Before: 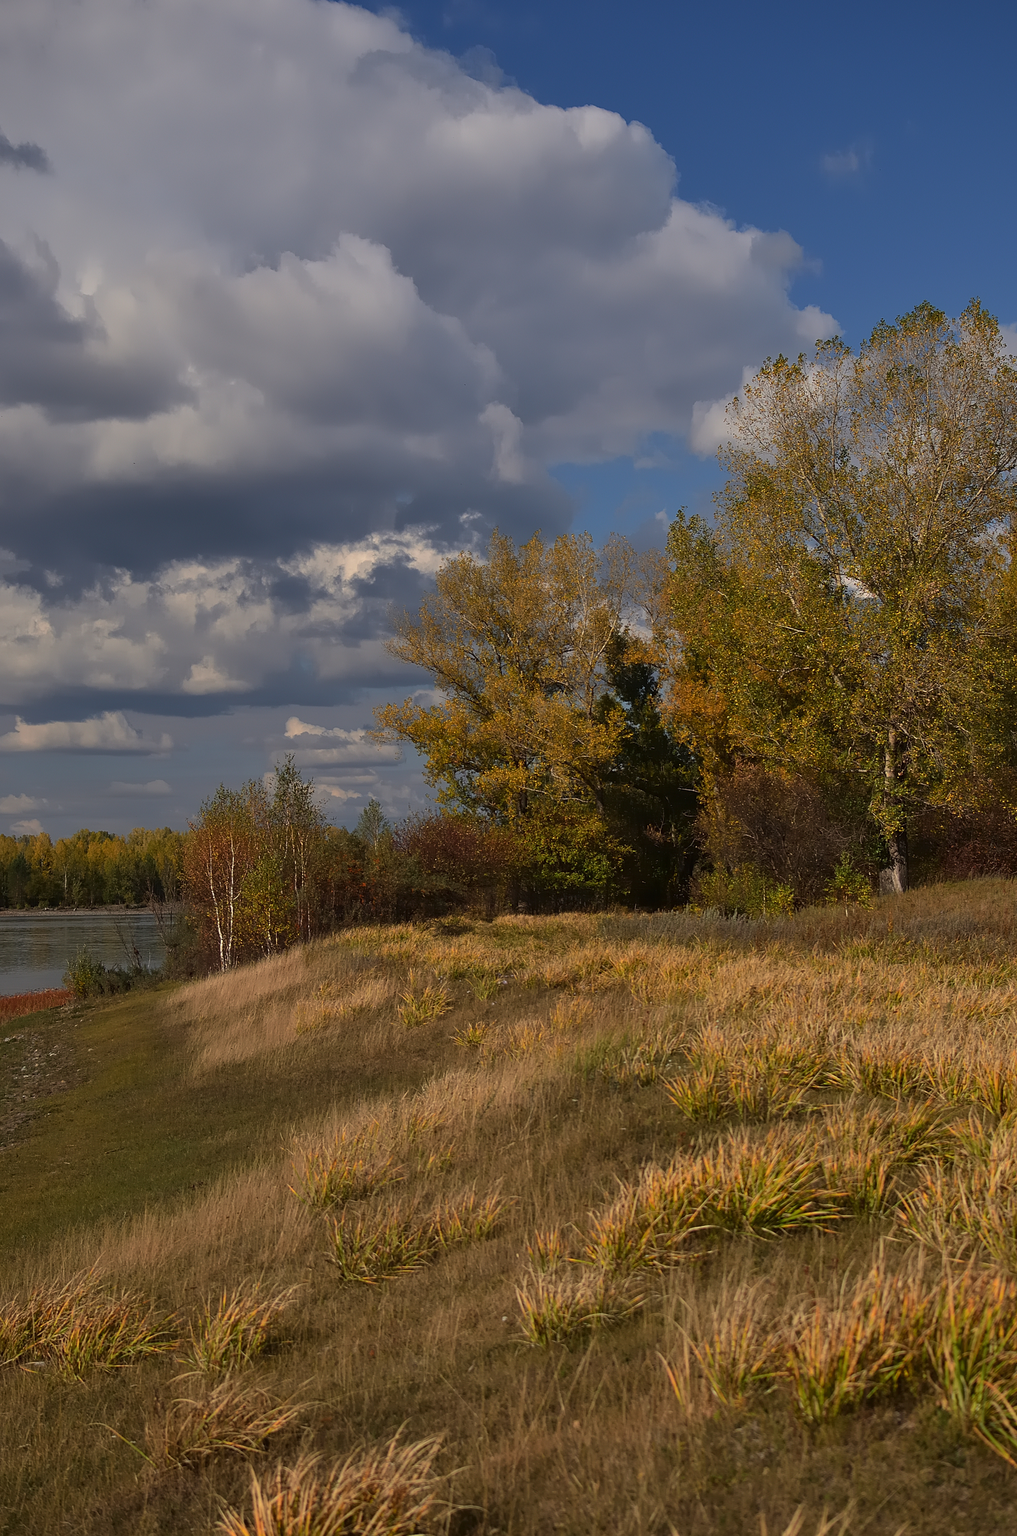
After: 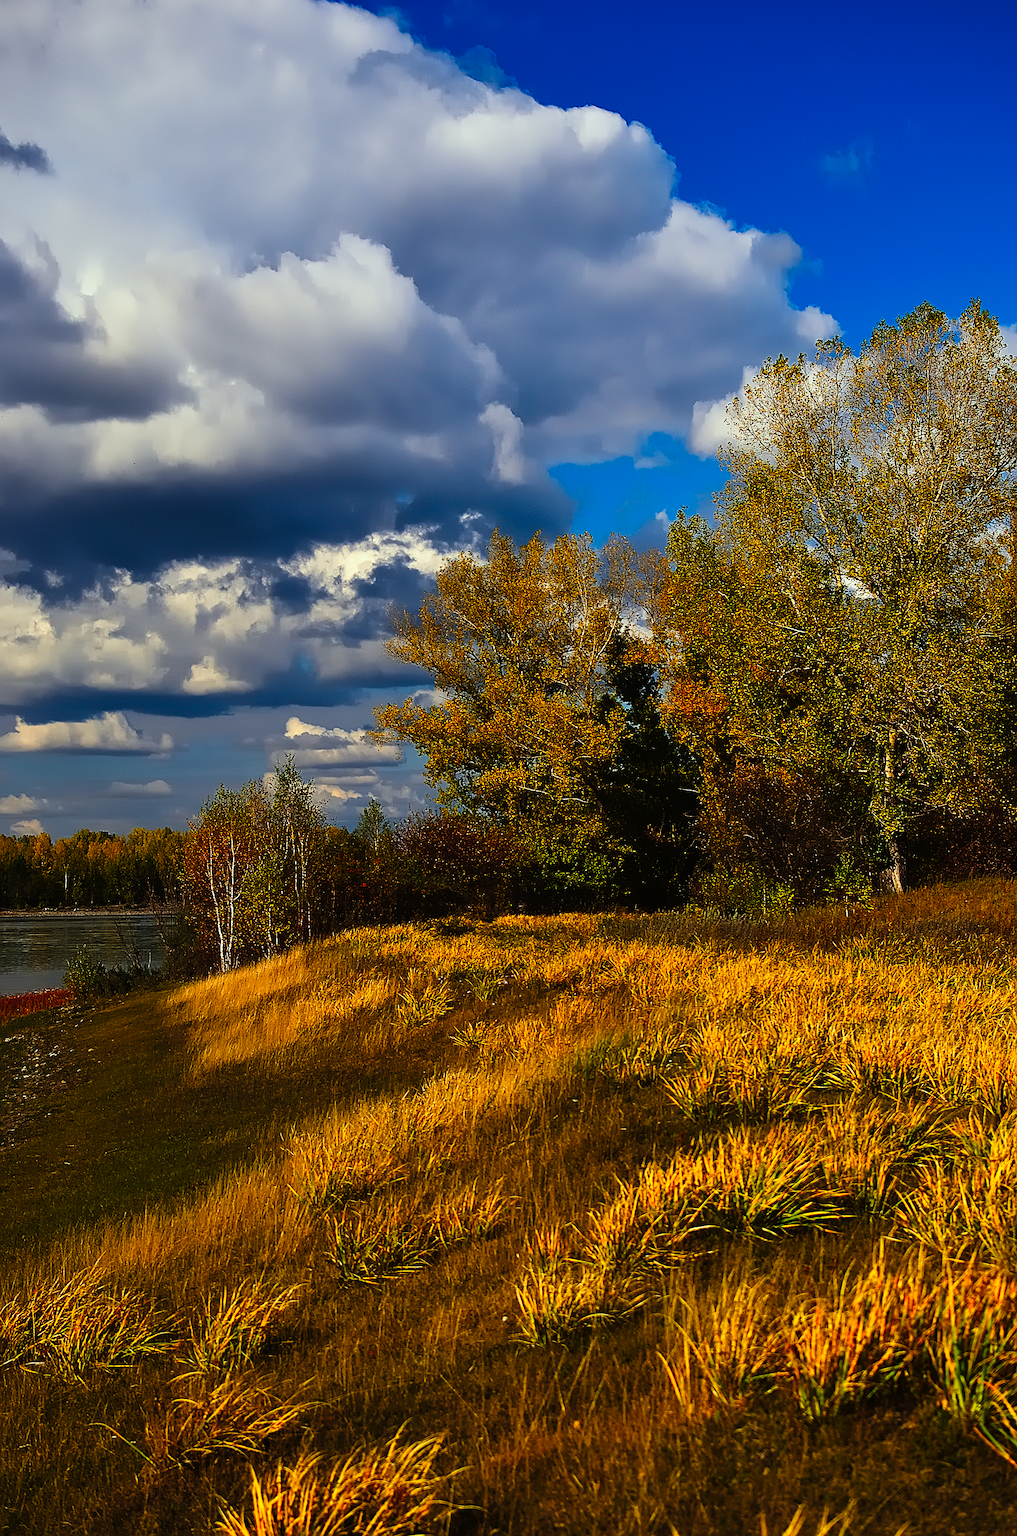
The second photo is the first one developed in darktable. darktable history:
sharpen: amount 0.572
tone equalizer: edges refinement/feathering 500, mask exposure compensation -1.57 EV, preserve details no
exposure: exposure 0.084 EV, compensate exposure bias true, compensate highlight preservation false
tone curve: curves: ch0 [(0, 0) (0.003, 0.003) (0.011, 0.006) (0.025, 0.01) (0.044, 0.016) (0.069, 0.02) (0.1, 0.025) (0.136, 0.034) (0.177, 0.051) (0.224, 0.08) (0.277, 0.131) (0.335, 0.209) (0.399, 0.328) (0.468, 0.47) (0.543, 0.629) (0.623, 0.788) (0.709, 0.903) (0.801, 0.965) (0.898, 0.989) (1, 1)], preserve colors none
color balance rgb: power › hue 73.01°, linear chroma grading › global chroma 15.036%, perceptual saturation grading › global saturation 3.951%
color correction: highlights a* -7.68, highlights b* 3.31
